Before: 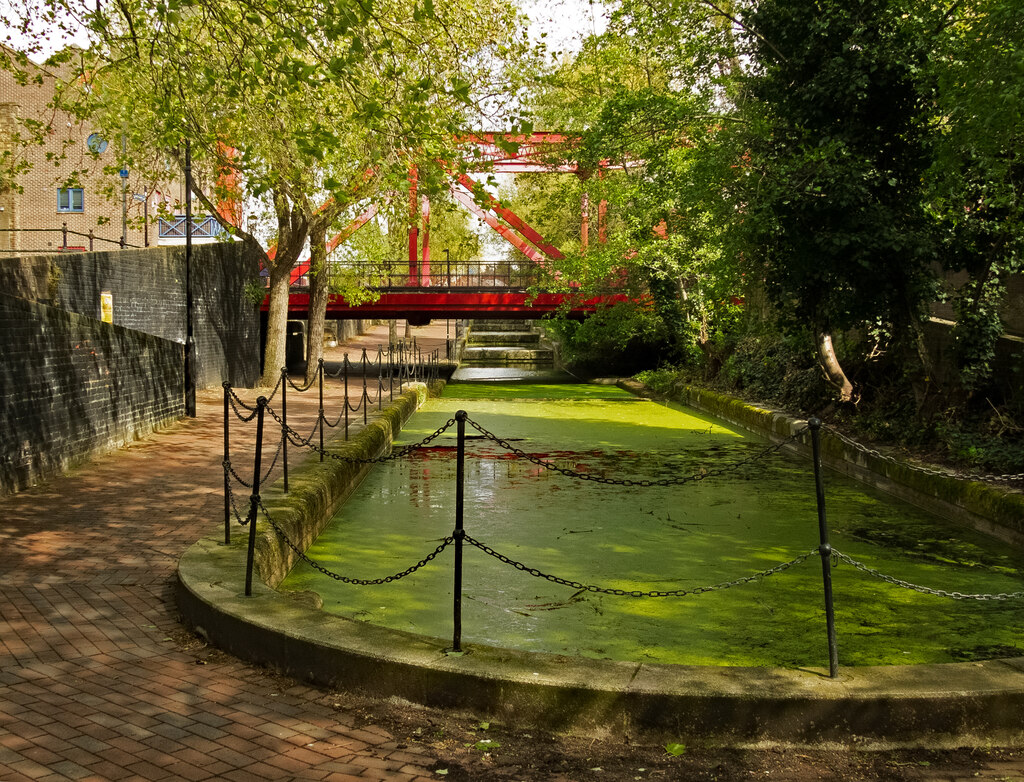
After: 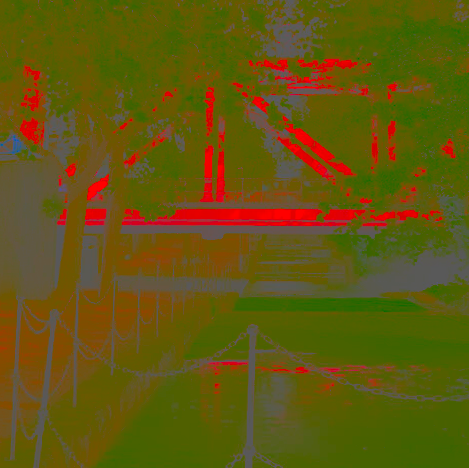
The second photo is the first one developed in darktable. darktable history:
contrast brightness saturation: contrast -0.99, brightness -0.17, saturation 0.75
tone curve: curves: ch0 [(0, 0) (0.003, 0.003) (0.011, 0.011) (0.025, 0.024) (0.044, 0.043) (0.069, 0.067) (0.1, 0.096) (0.136, 0.131) (0.177, 0.171) (0.224, 0.217) (0.277, 0.267) (0.335, 0.324) (0.399, 0.385) (0.468, 0.452) (0.543, 0.632) (0.623, 0.697) (0.709, 0.766) (0.801, 0.839) (0.898, 0.917) (1, 1)], preserve colors none
color balance: contrast -0.5%
rotate and perspective: rotation 0.215°, lens shift (vertical) -0.139, crop left 0.069, crop right 0.939, crop top 0.002, crop bottom 0.996
crop: left 17.835%, top 7.675%, right 32.881%, bottom 32.213%
